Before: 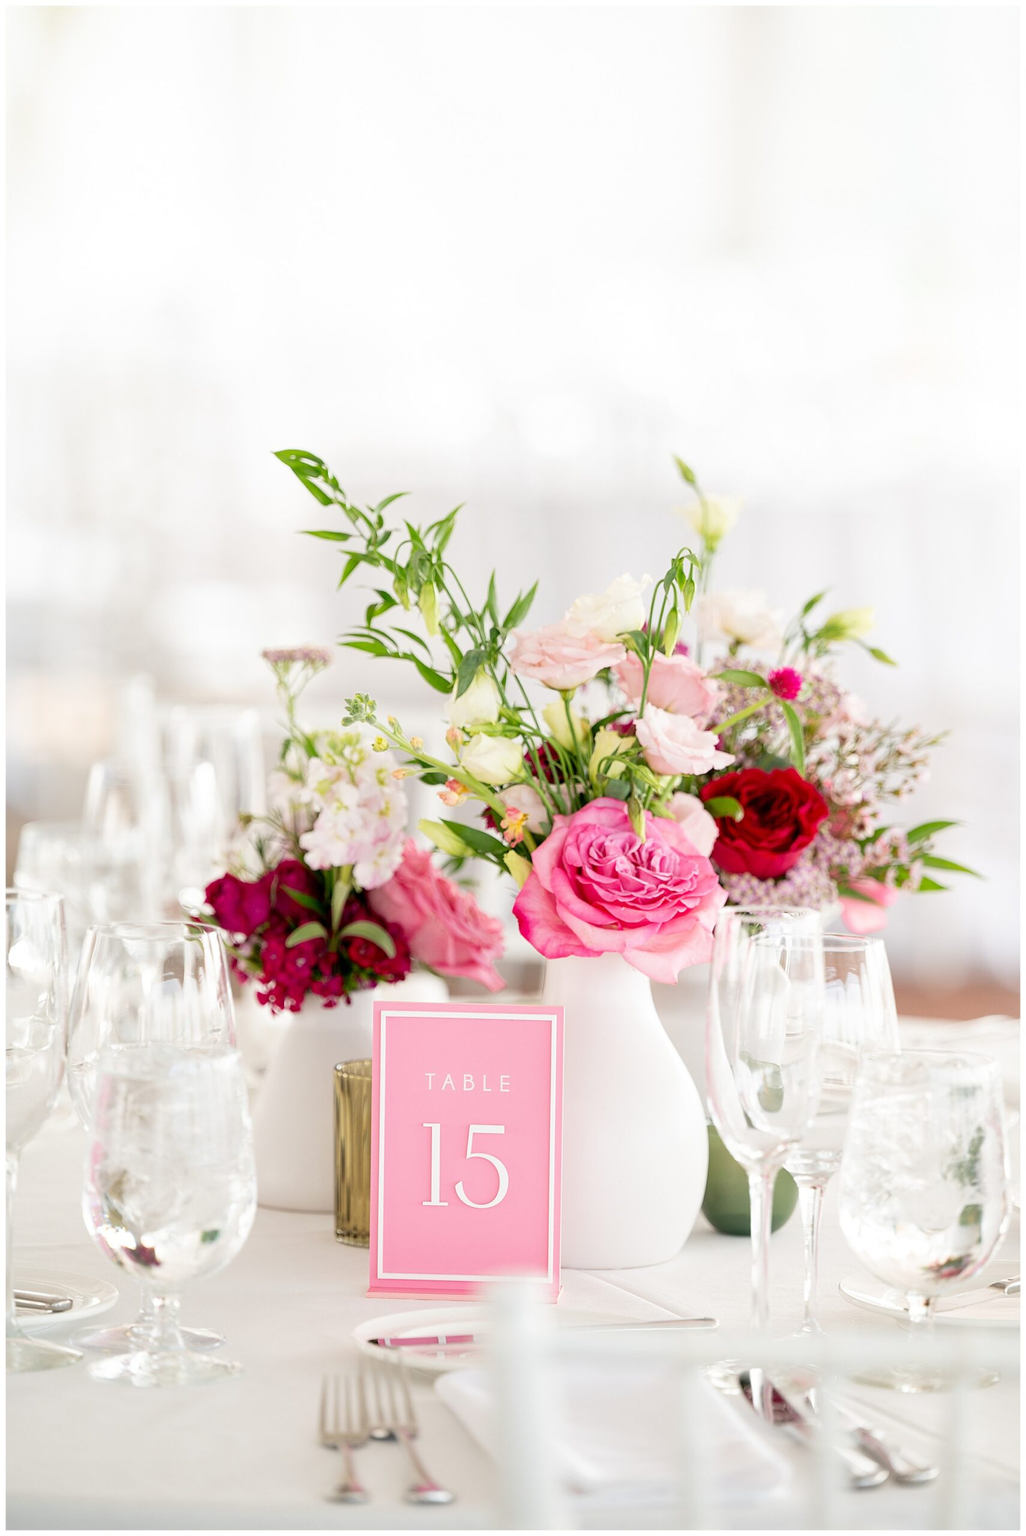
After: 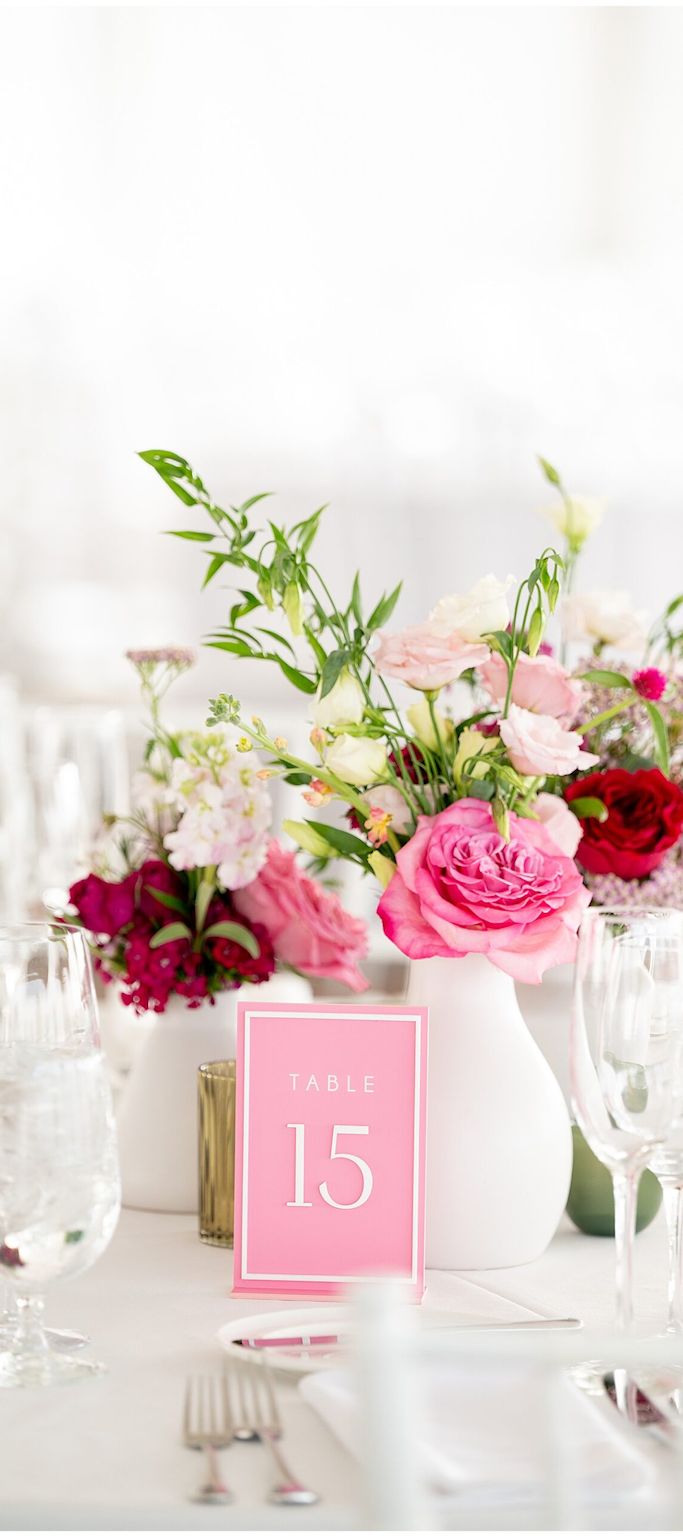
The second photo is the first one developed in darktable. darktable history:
crop and rotate: left 13.363%, right 20.018%
